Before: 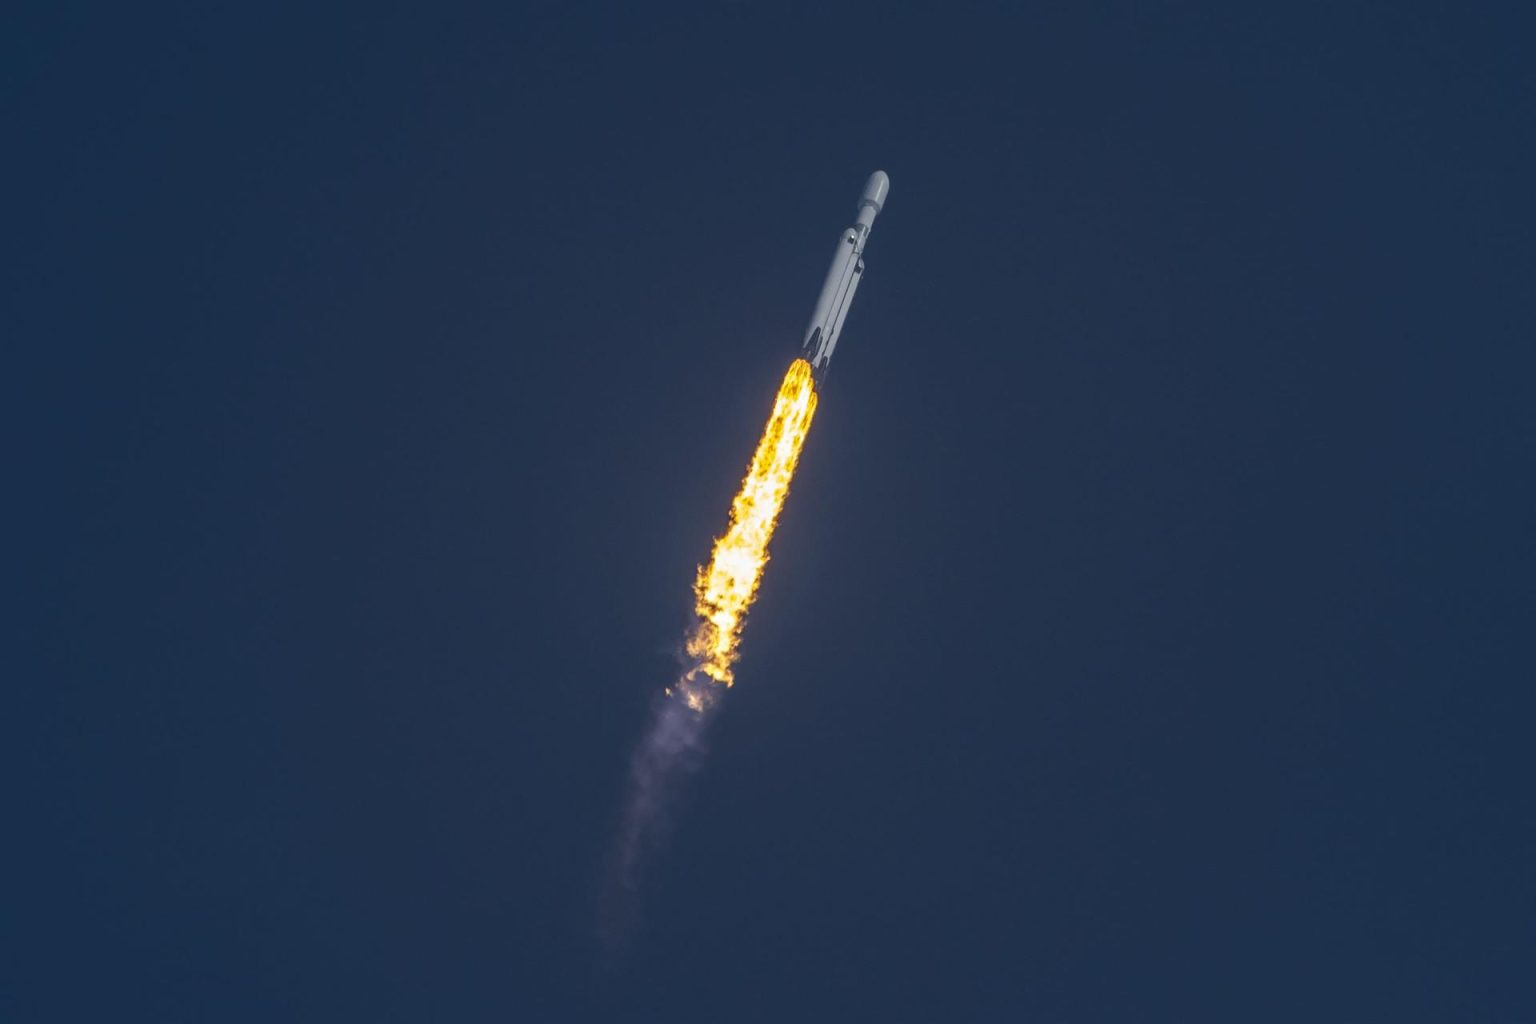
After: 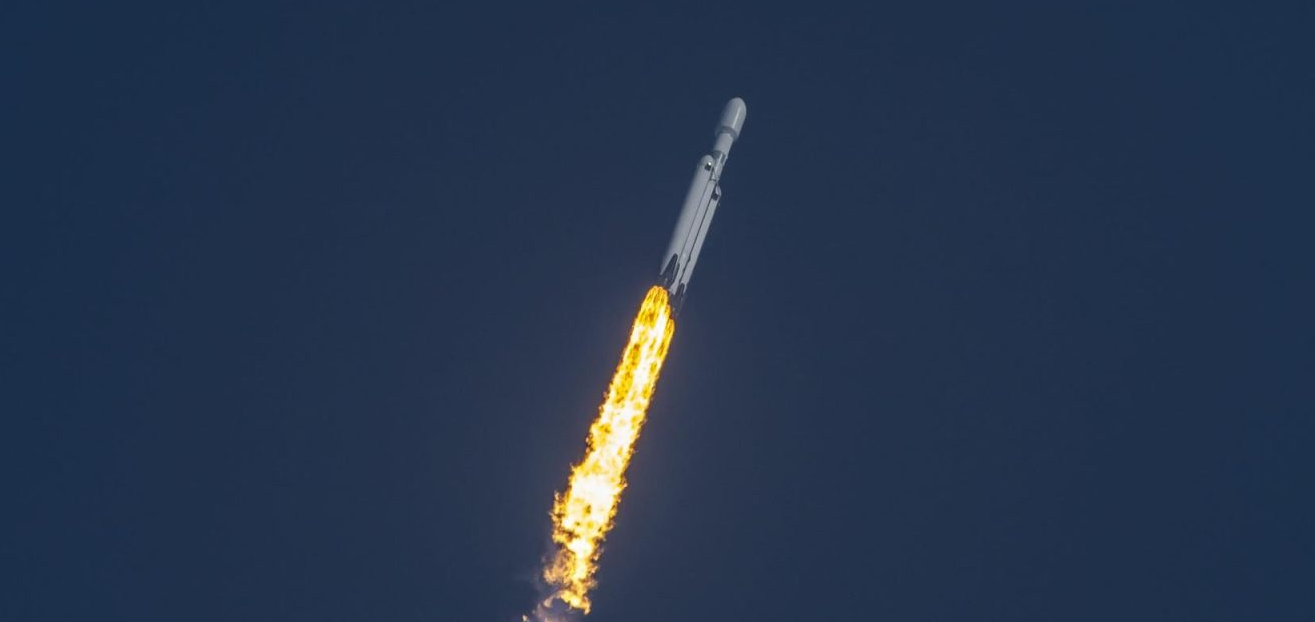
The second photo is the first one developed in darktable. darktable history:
crop and rotate: left 9.374%, top 7.178%, right 4.969%, bottom 32.031%
